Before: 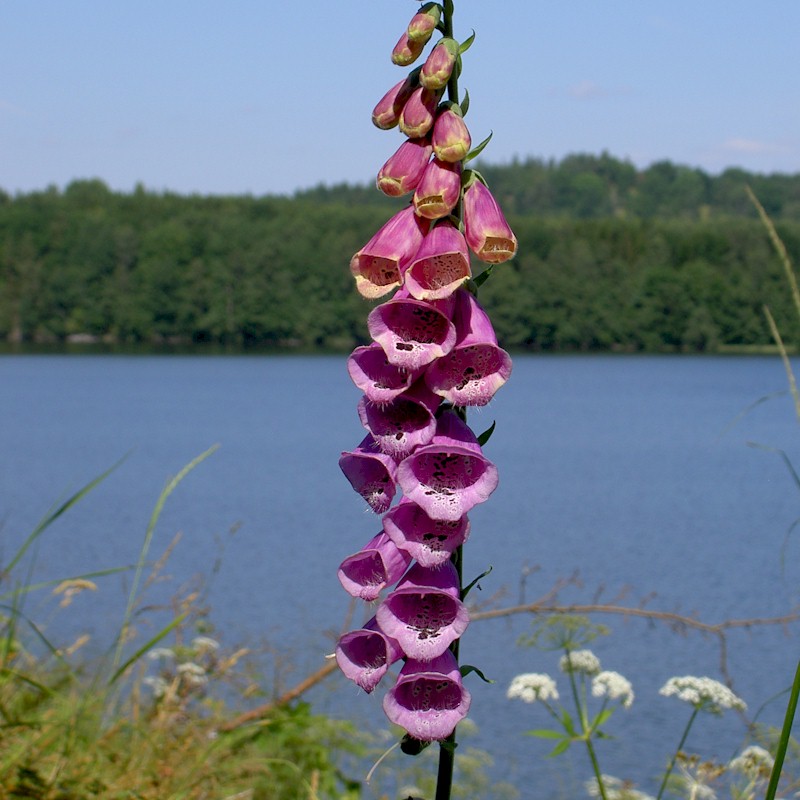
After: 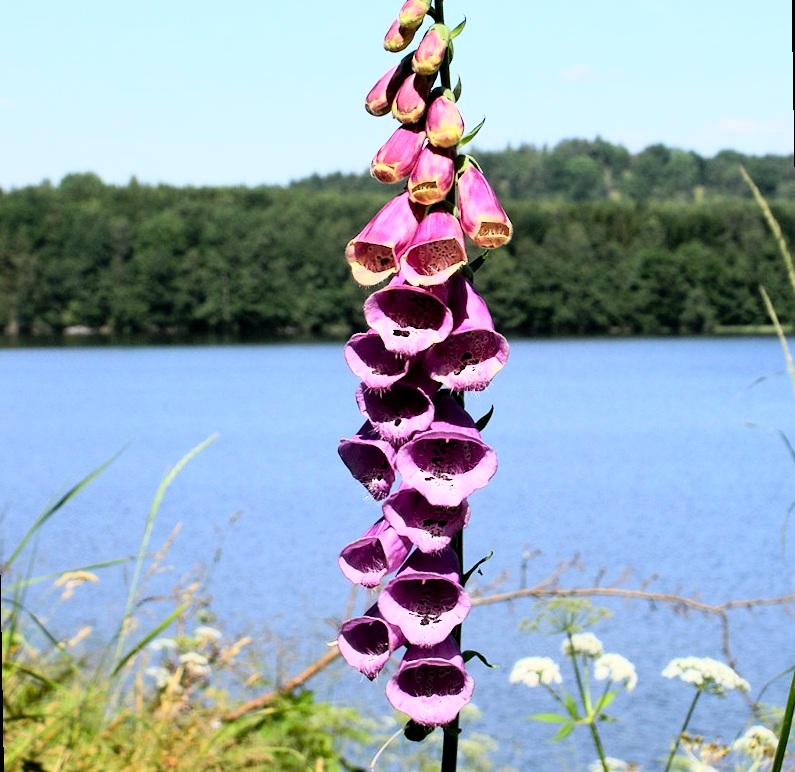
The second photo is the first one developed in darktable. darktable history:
rotate and perspective: rotation -1°, crop left 0.011, crop right 0.989, crop top 0.025, crop bottom 0.975
rgb curve: curves: ch0 [(0, 0) (0.21, 0.15) (0.24, 0.21) (0.5, 0.75) (0.75, 0.96) (0.89, 0.99) (1, 1)]; ch1 [(0, 0.02) (0.21, 0.13) (0.25, 0.2) (0.5, 0.67) (0.75, 0.9) (0.89, 0.97) (1, 1)]; ch2 [(0, 0.02) (0.21, 0.13) (0.25, 0.2) (0.5, 0.67) (0.75, 0.9) (0.89, 0.97) (1, 1)], compensate middle gray true
